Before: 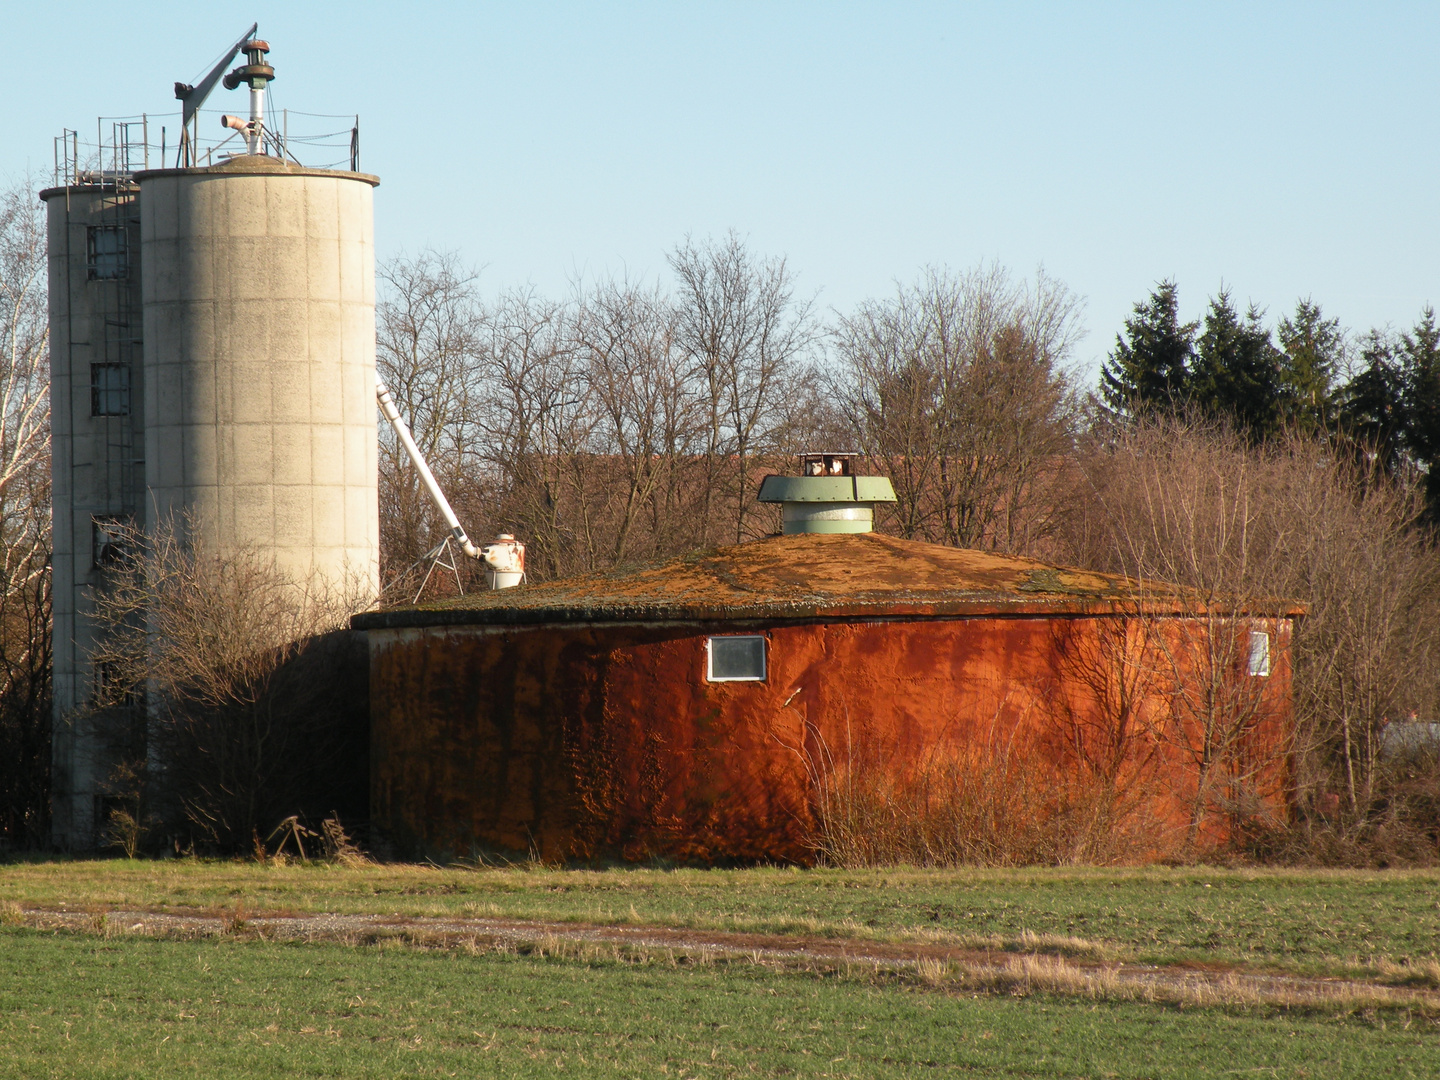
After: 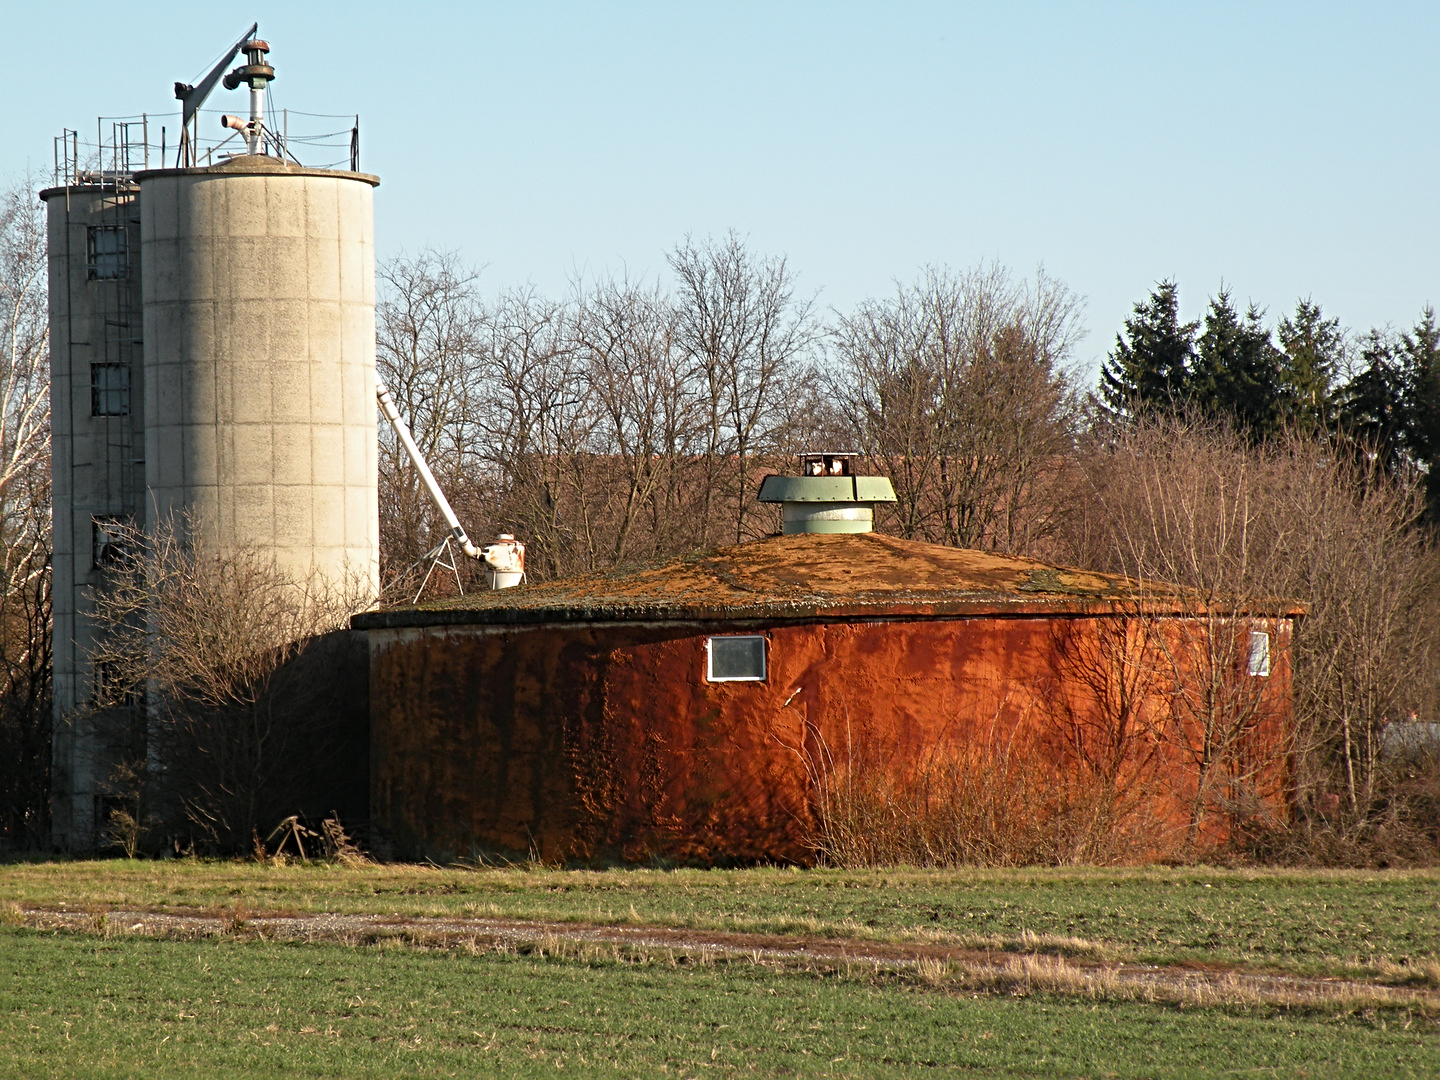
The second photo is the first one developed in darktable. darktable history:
sharpen: radius 4.886
